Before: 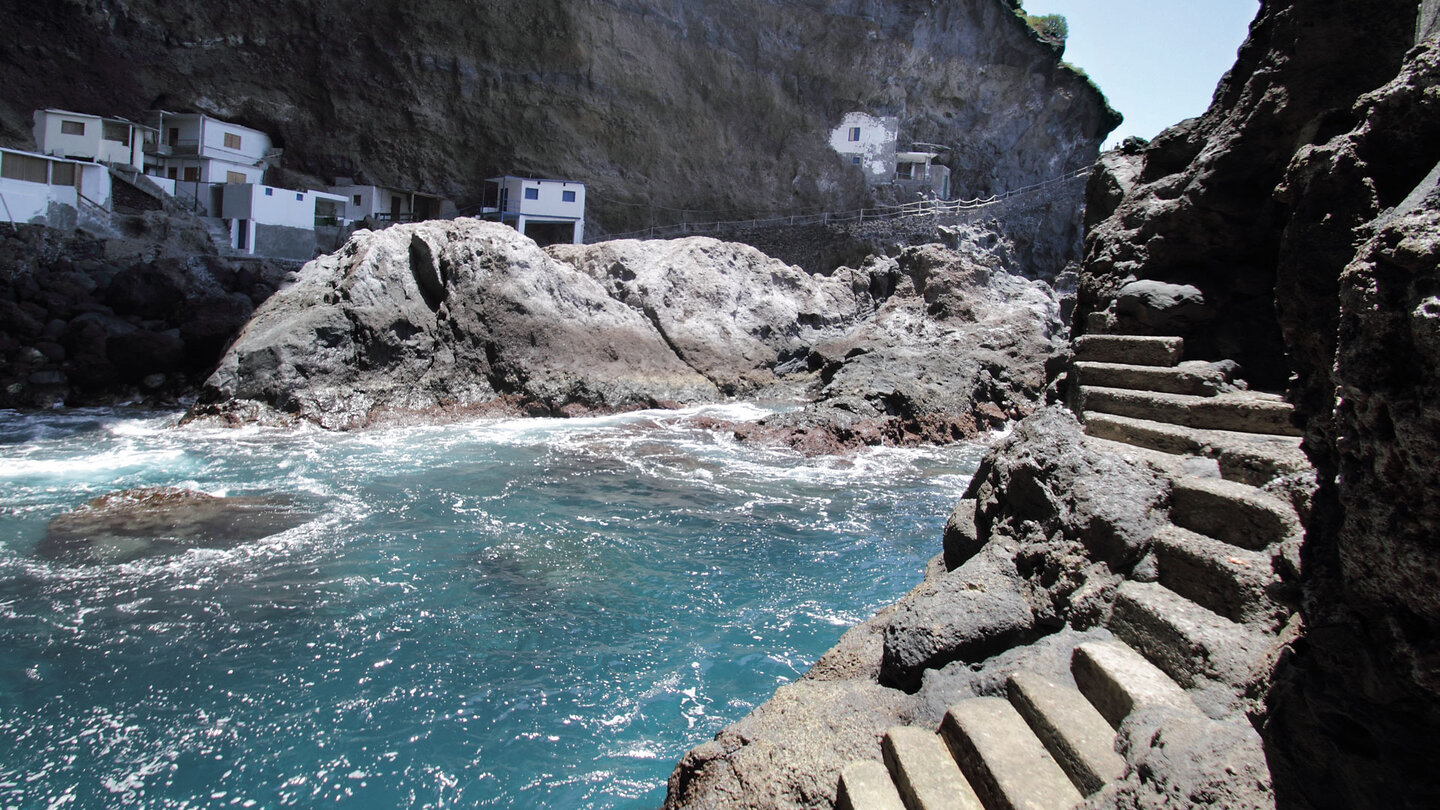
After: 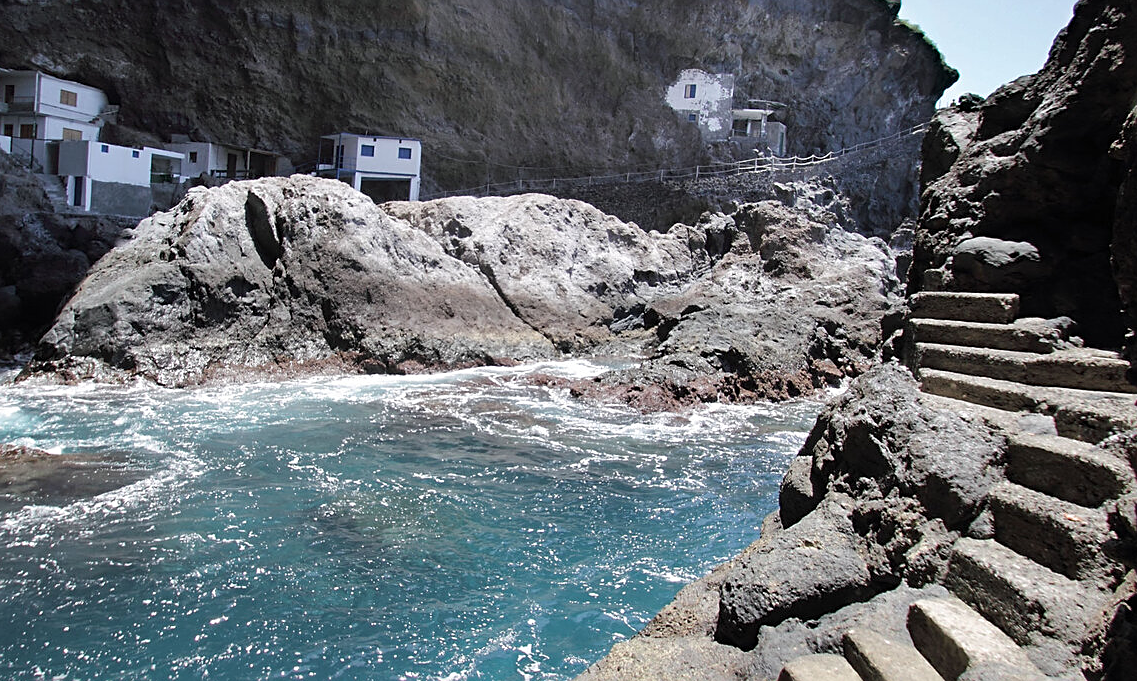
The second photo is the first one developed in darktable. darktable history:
crop: left 11.434%, top 5.354%, right 9.565%, bottom 10.454%
sharpen: amount 0.494
